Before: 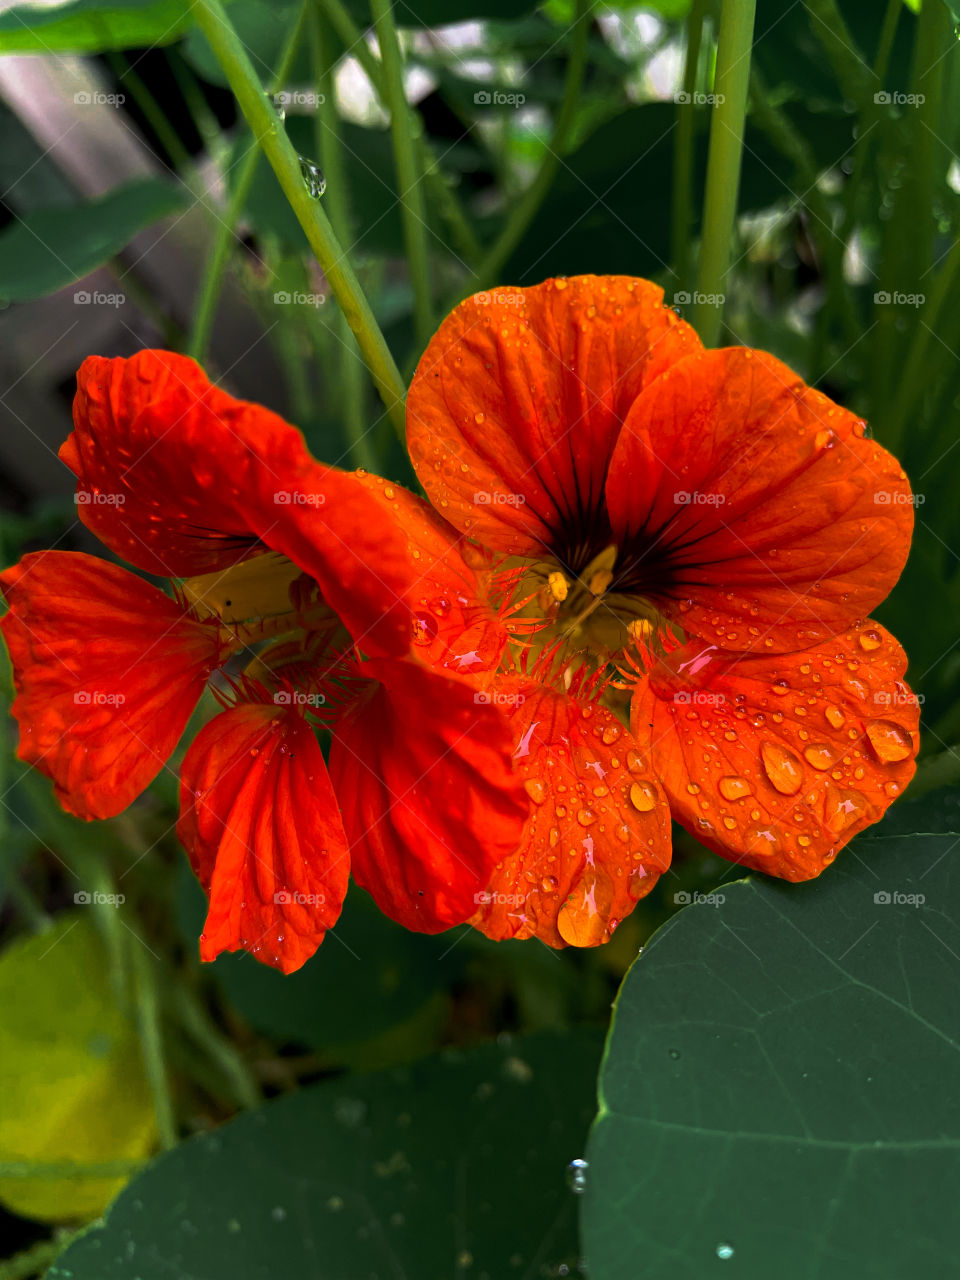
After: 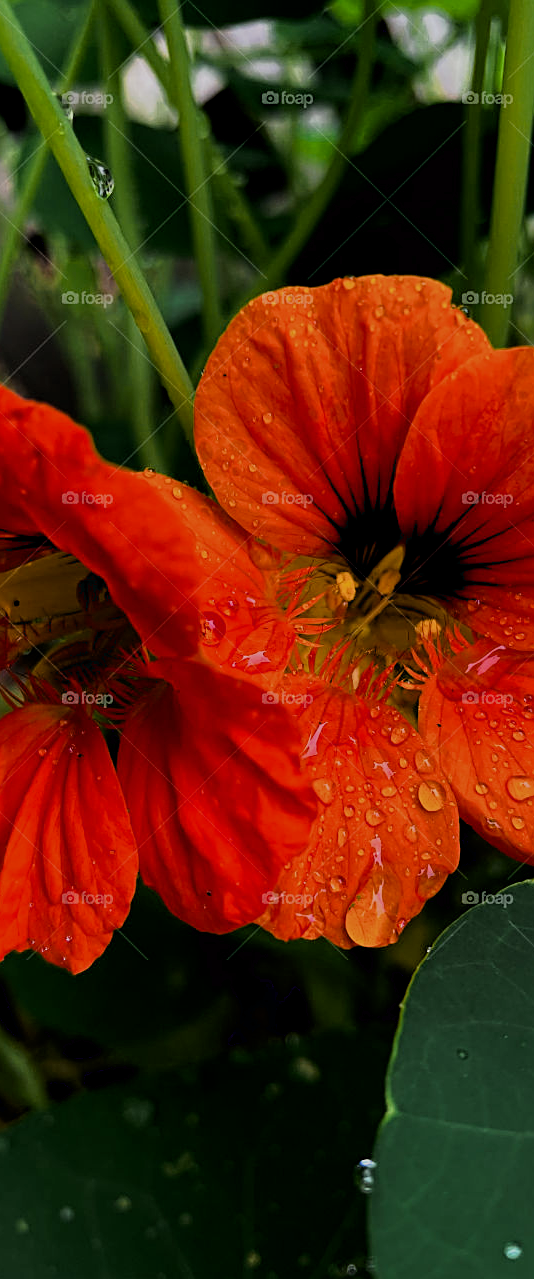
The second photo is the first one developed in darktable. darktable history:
crop: left 22.14%, right 22.147%, bottom 0.012%
filmic rgb: black relative exposure -7.65 EV, white relative exposure 4.56 EV, threshold 3.05 EV, hardness 3.61, enable highlight reconstruction true
exposure: black level correction 0.006, exposure -0.219 EV, compensate highlight preservation false
sharpen: on, module defaults
